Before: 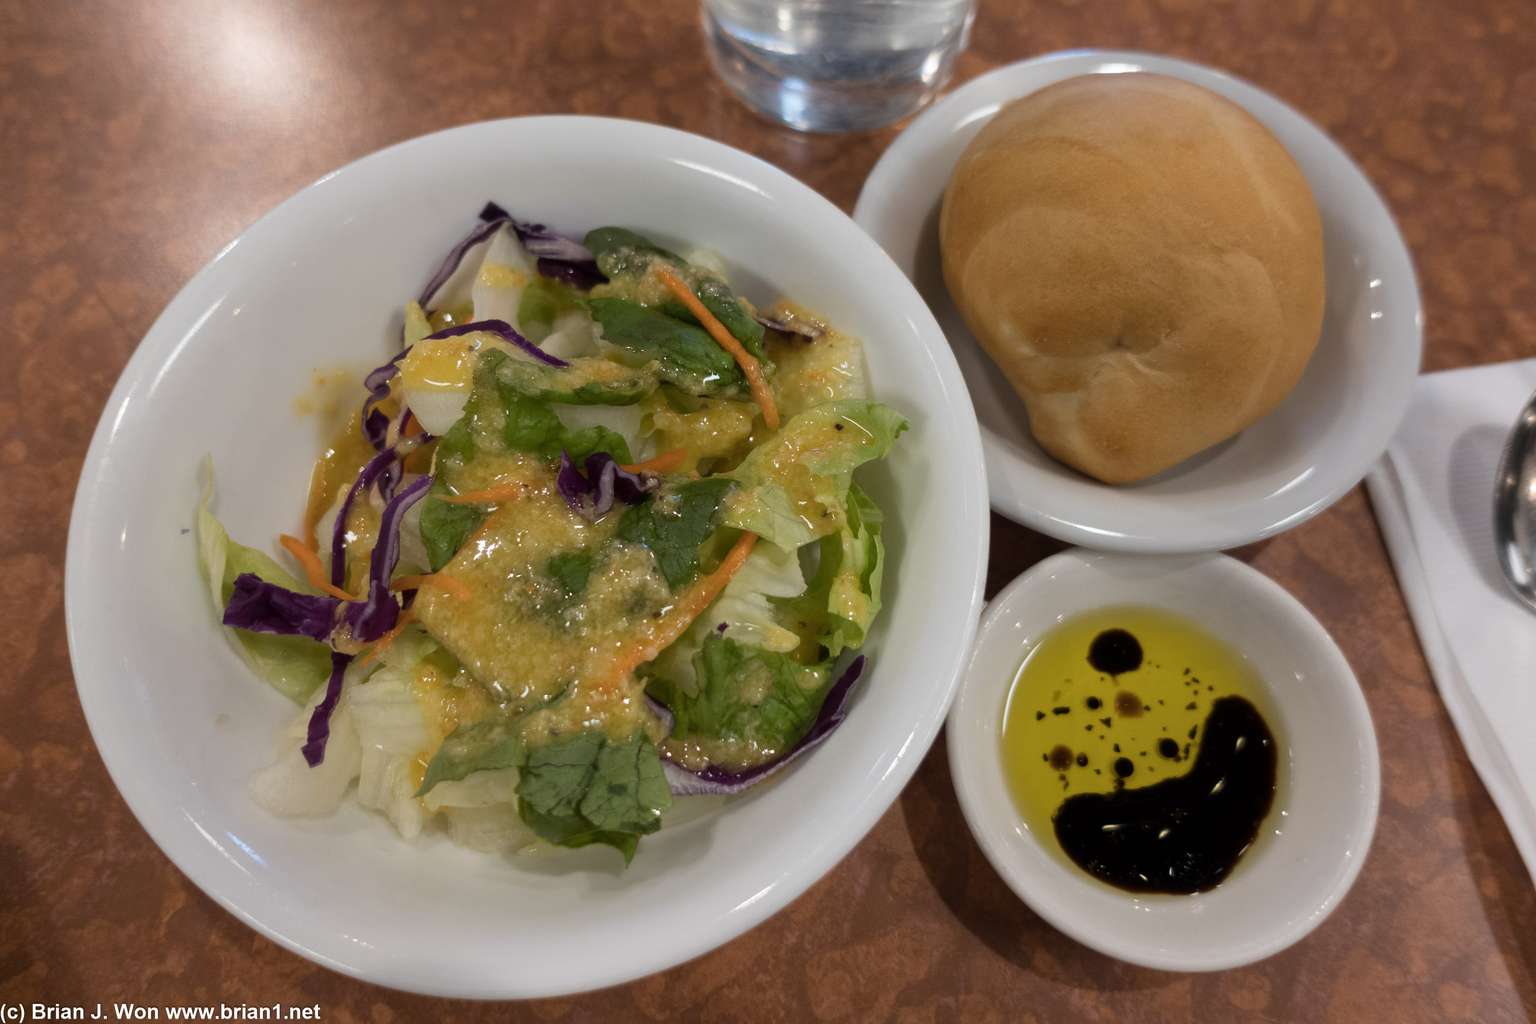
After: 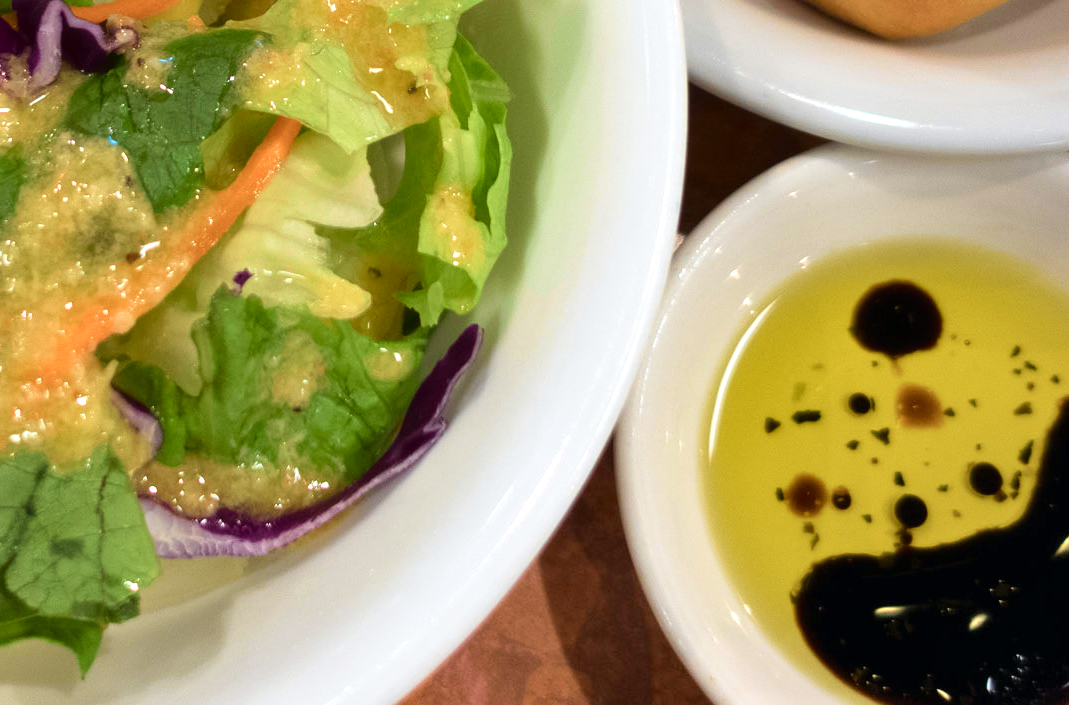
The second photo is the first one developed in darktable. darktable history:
exposure: black level correction 0, exposure 0.693 EV, compensate highlight preservation false
tone curve: curves: ch0 [(0, 0) (0.051, 0.047) (0.102, 0.099) (0.228, 0.275) (0.432, 0.535) (0.695, 0.778) (0.908, 0.946) (1, 1)]; ch1 [(0, 0) (0.339, 0.298) (0.402, 0.363) (0.453, 0.413) (0.485, 0.469) (0.494, 0.493) (0.504, 0.501) (0.525, 0.534) (0.563, 0.595) (0.597, 0.638) (1, 1)]; ch2 [(0, 0) (0.48, 0.48) (0.504, 0.5) (0.539, 0.554) (0.59, 0.63) (0.642, 0.684) (0.824, 0.815) (1, 1)], color space Lab, independent channels, preserve colors none
crop: left 37.607%, top 45.037%, right 20.608%, bottom 13.637%
velvia: on, module defaults
shadows and highlights: shadows 33.32, highlights -47.52, compress 49.62%, soften with gaussian
